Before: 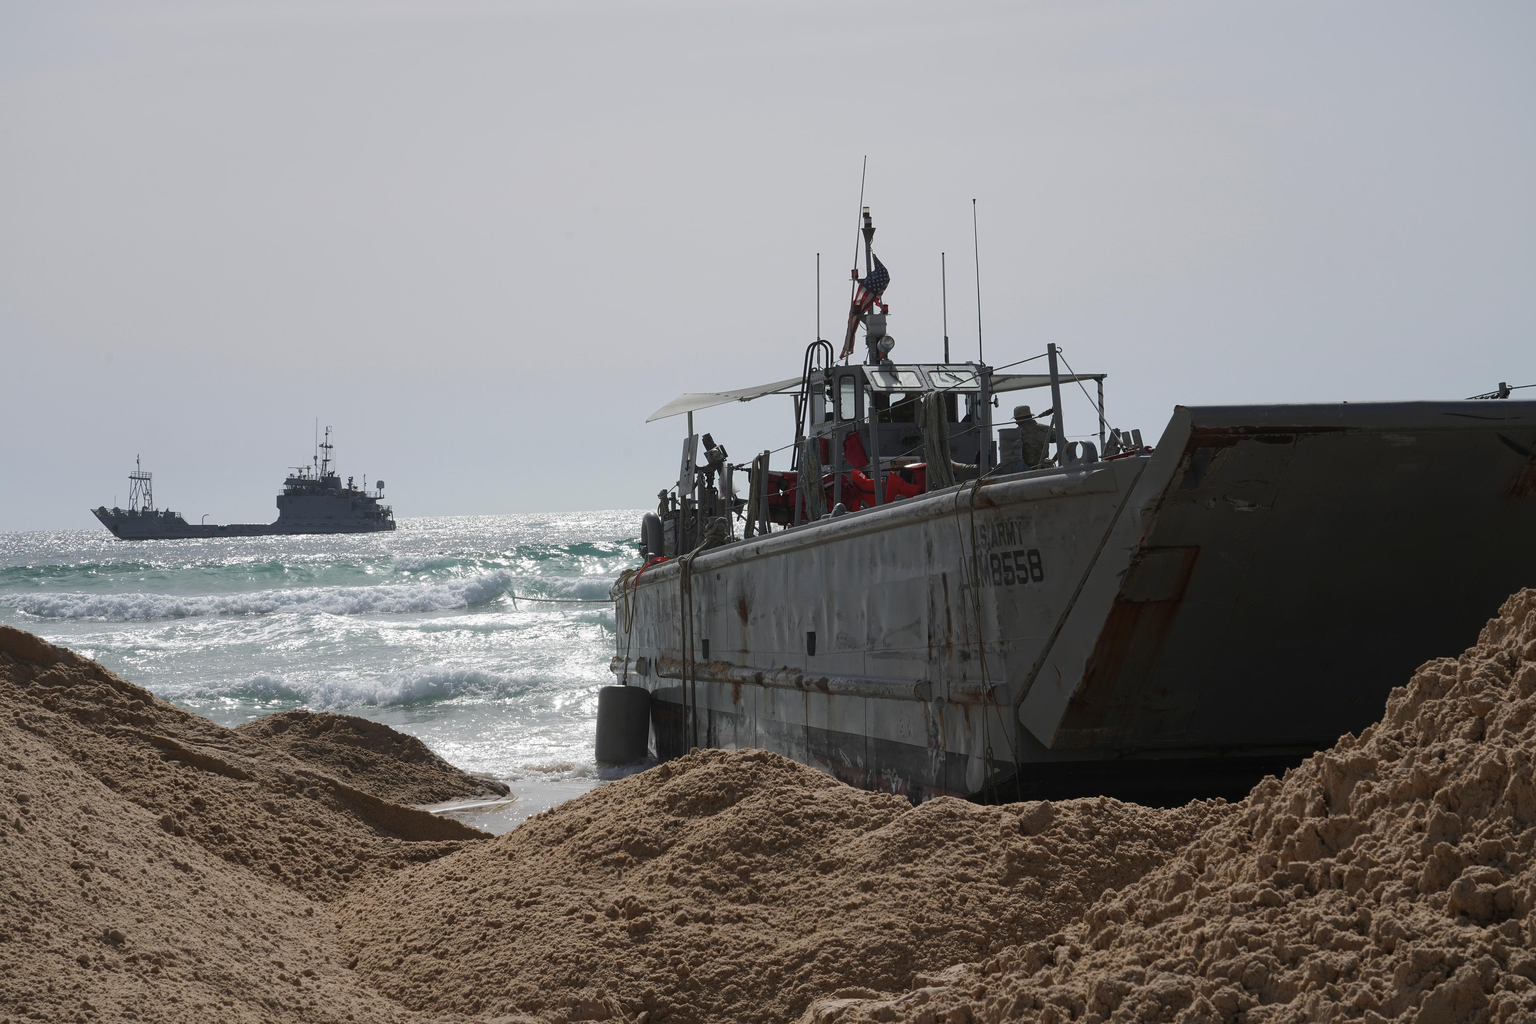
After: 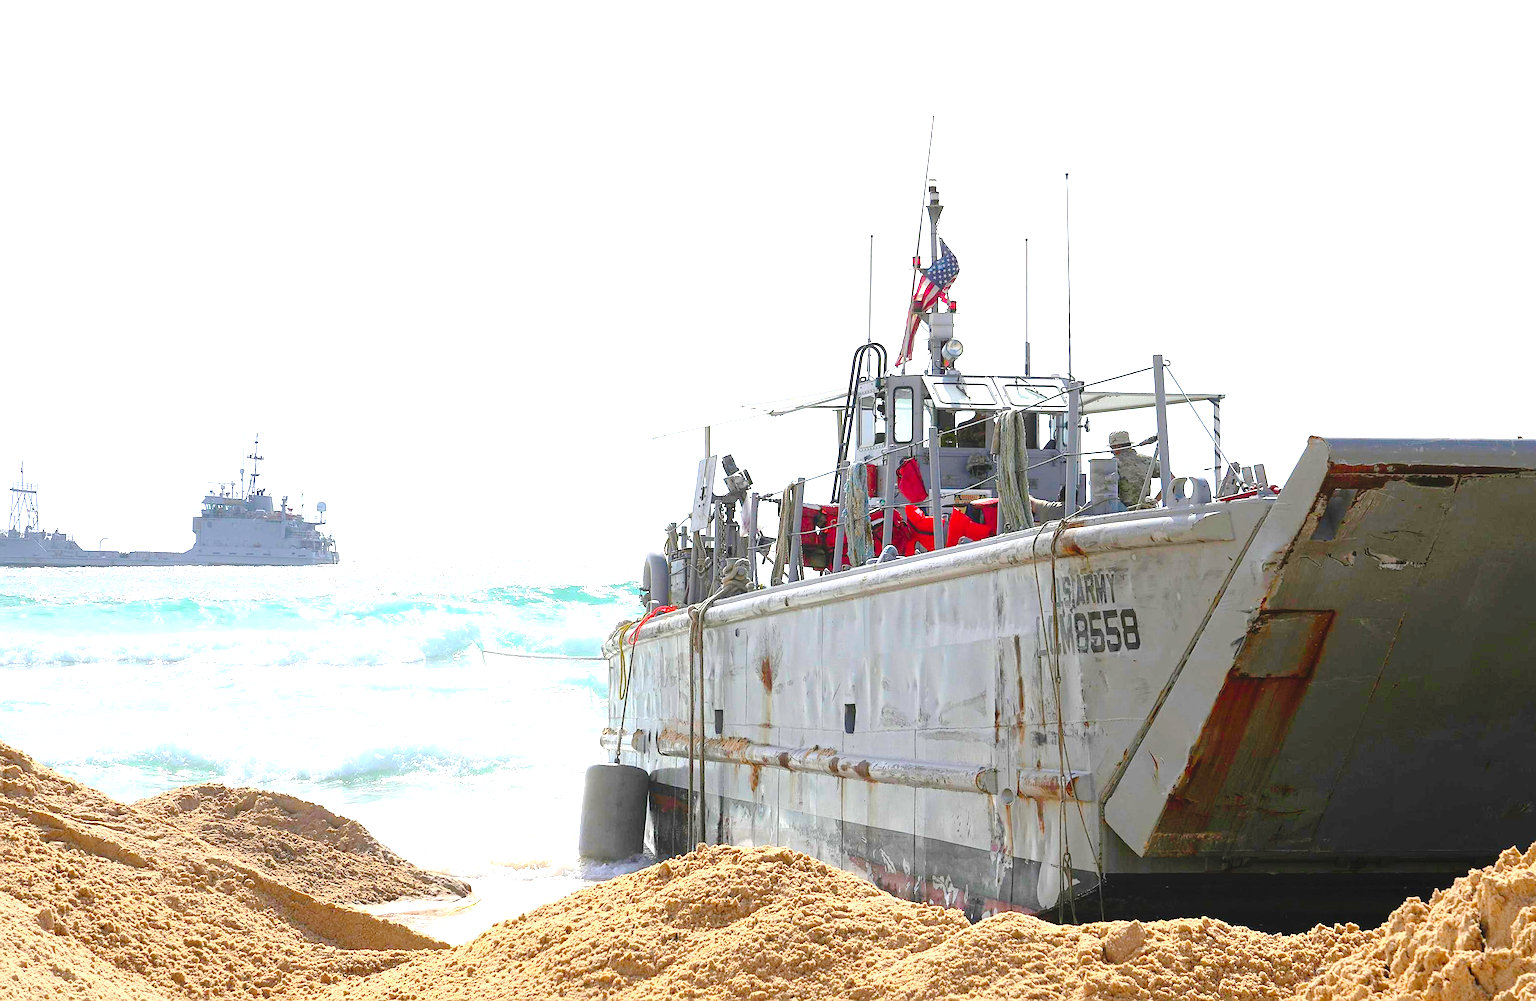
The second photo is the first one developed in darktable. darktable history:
sharpen: on, module defaults
crop and rotate: left 7.196%, top 4.574%, right 10.605%, bottom 13.178%
tone curve: curves: ch0 [(0, 0) (0.003, 0.041) (0.011, 0.042) (0.025, 0.041) (0.044, 0.043) (0.069, 0.048) (0.1, 0.059) (0.136, 0.079) (0.177, 0.107) (0.224, 0.152) (0.277, 0.235) (0.335, 0.331) (0.399, 0.427) (0.468, 0.512) (0.543, 0.595) (0.623, 0.668) (0.709, 0.736) (0.801, 0.813) (0.898, 0.891) (1, 1)], preserve colors none
exposure: exposure 2.04 EV, compensate highlight preservation false
rotate and perspective: rotation 1.57°, crop left 0.018, crop right 0.982, crop top 0.039, crop bottom 0.961
contrast brightness saturation: contrast 0.2, brightness 0.2, saturation 0.8
